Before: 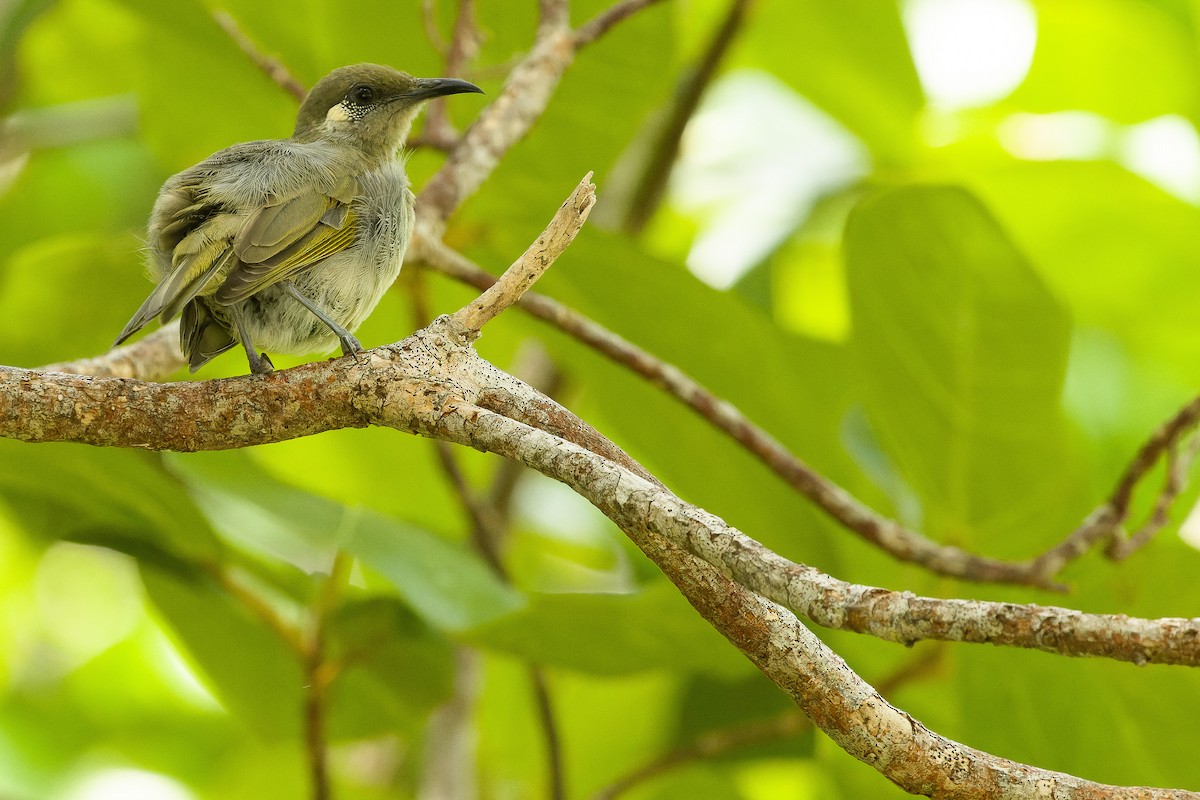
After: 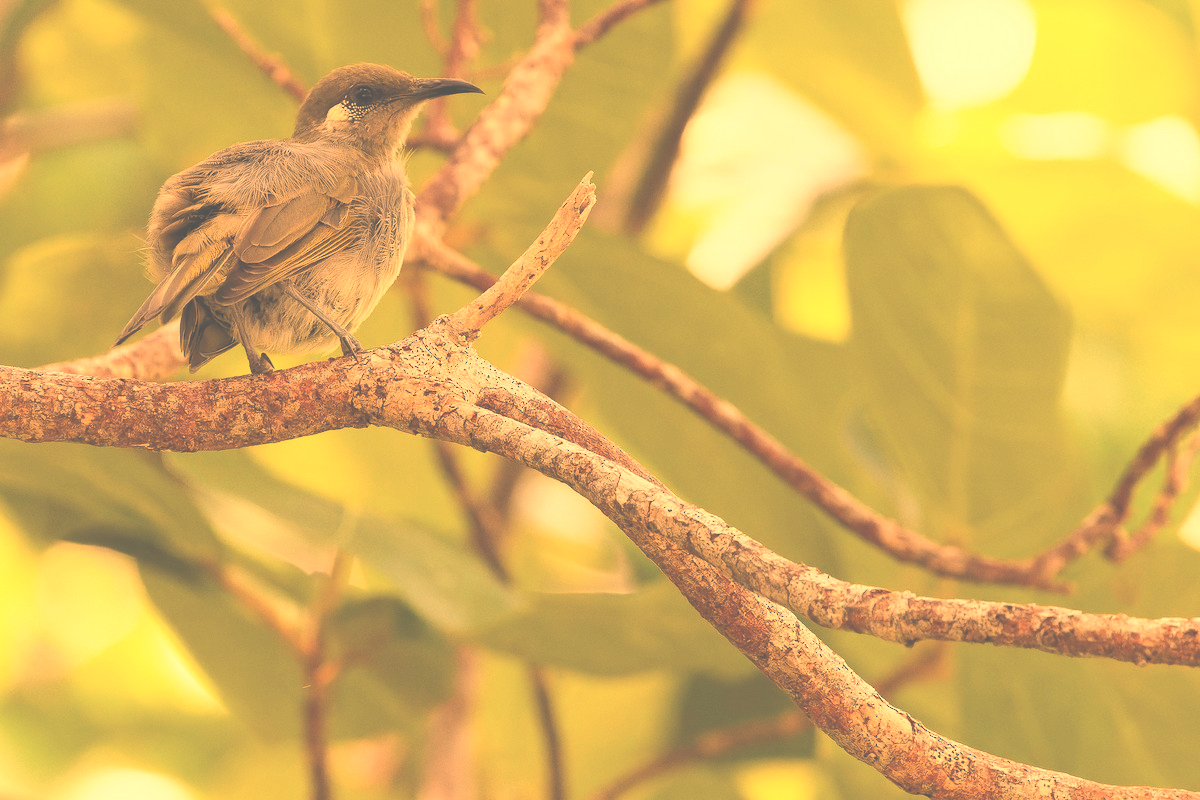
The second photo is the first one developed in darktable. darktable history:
white balance: red 1.467, blue 0.684
exposure: black level correction -0.087, compensate highlight preservation false
